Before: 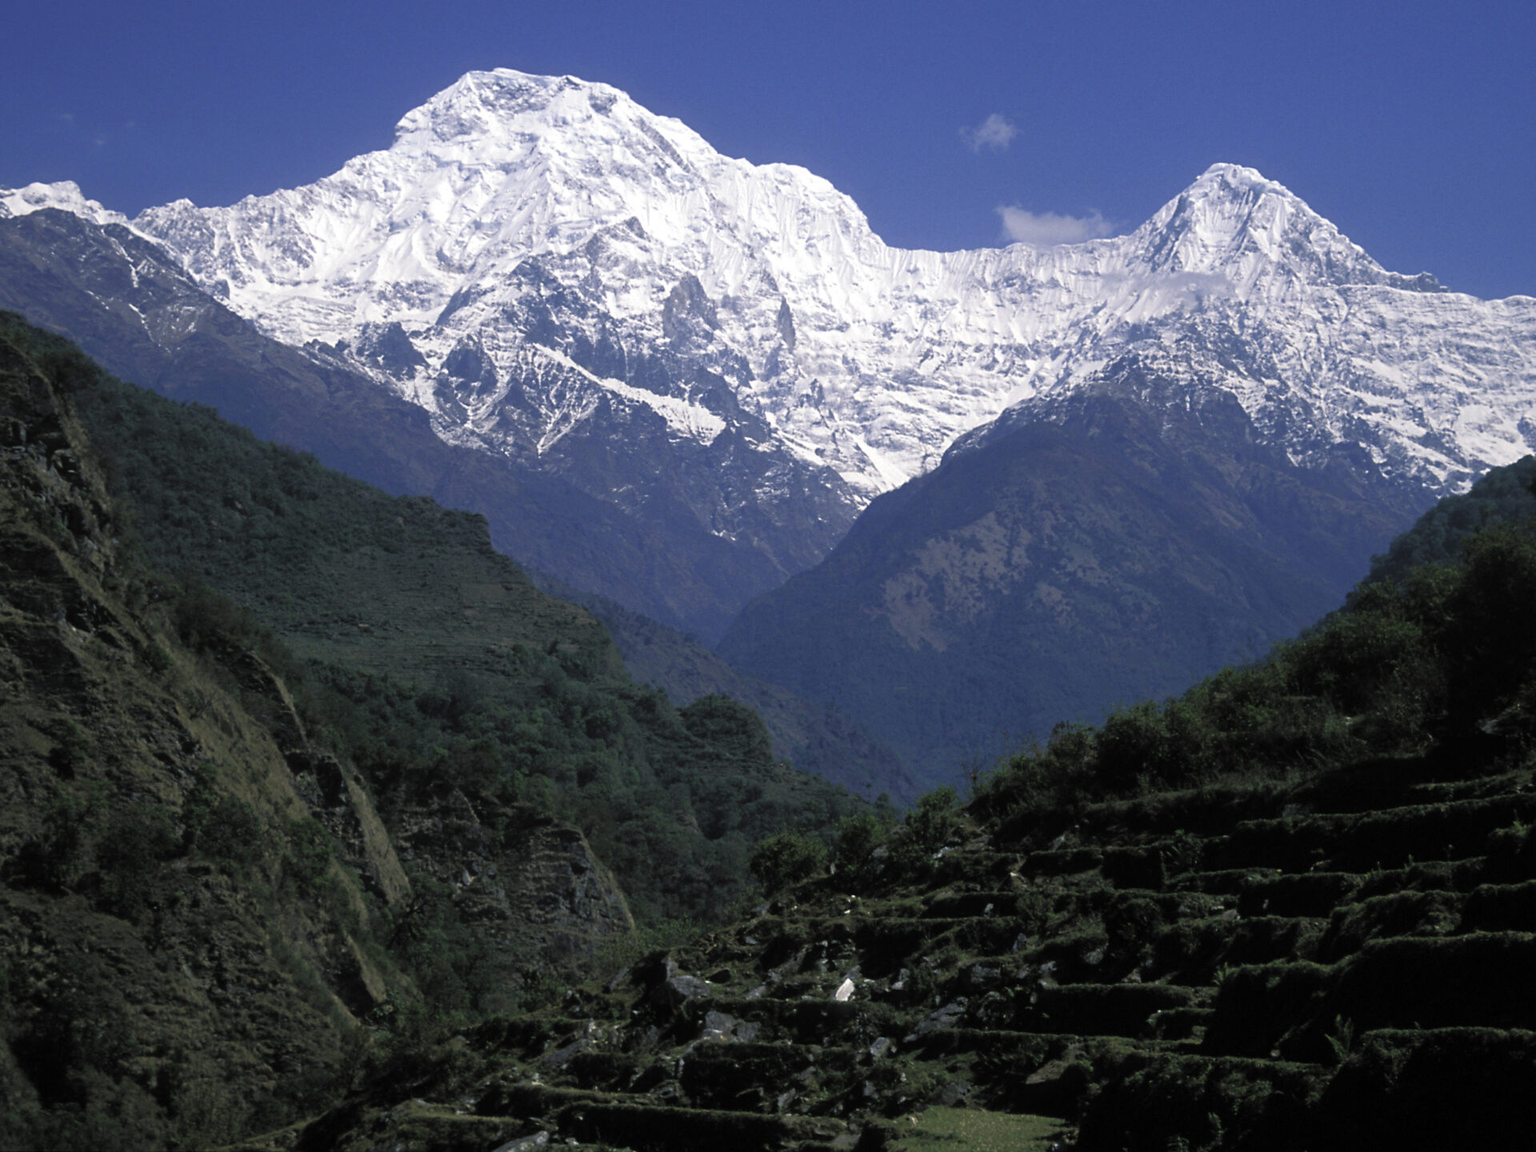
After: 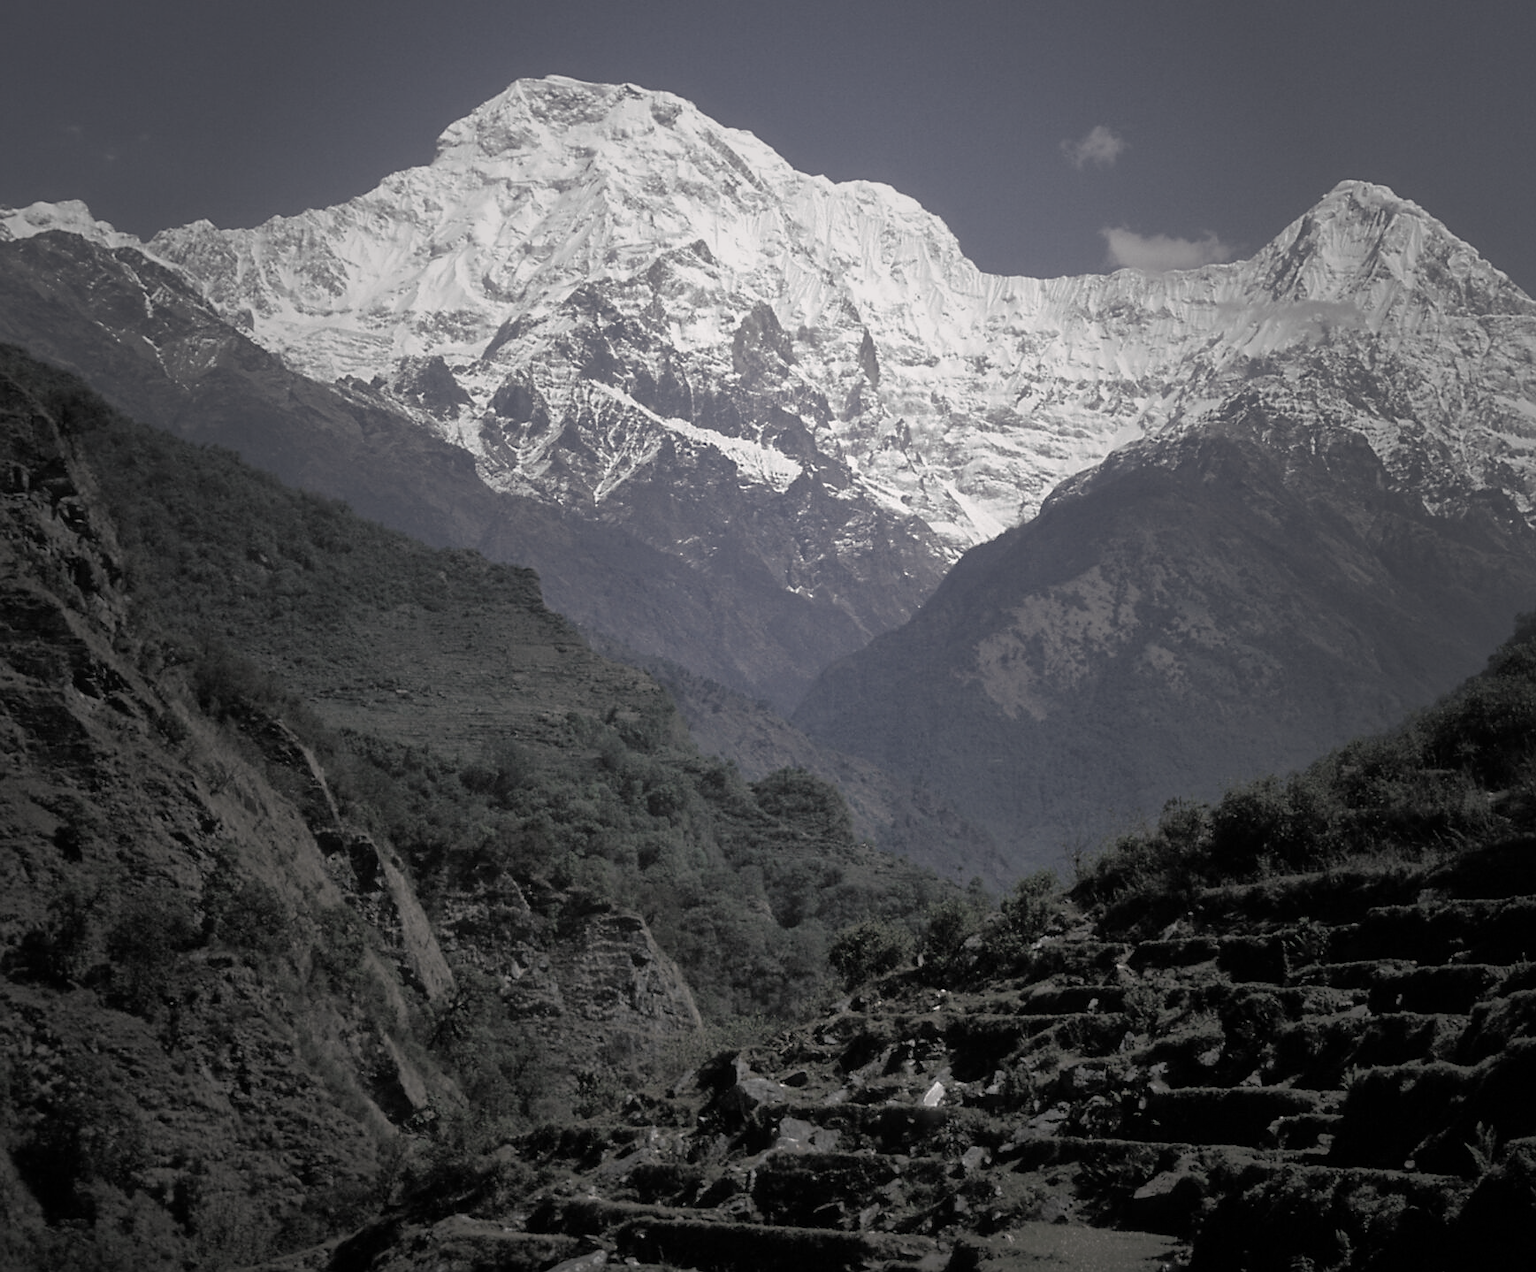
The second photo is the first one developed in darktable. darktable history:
shadows and highlights: on, module defaults
sharpen: radius 0.975, amount 0.611
crop: right 9.506%, bottom 0.044%
contrast brightness saturation: contrast 0.104, saturation -0.289
color zones: curves: ch0 [(0, 0.487) (0.241, 0.395) (0.434, 0.373) (0.658, 0.412) (0.838, 0.487)]; ch1 [(0, 0) (0.053, 0.053) (0.211, 0.202) (0.579, 0.259) (0.781, 0.241)]
vignetting: fall-off start 16.35%, fall-off radius 100.42%, width/height ratio 0.719
color correction: highlights a* 12.11, highlights b* 5.4
